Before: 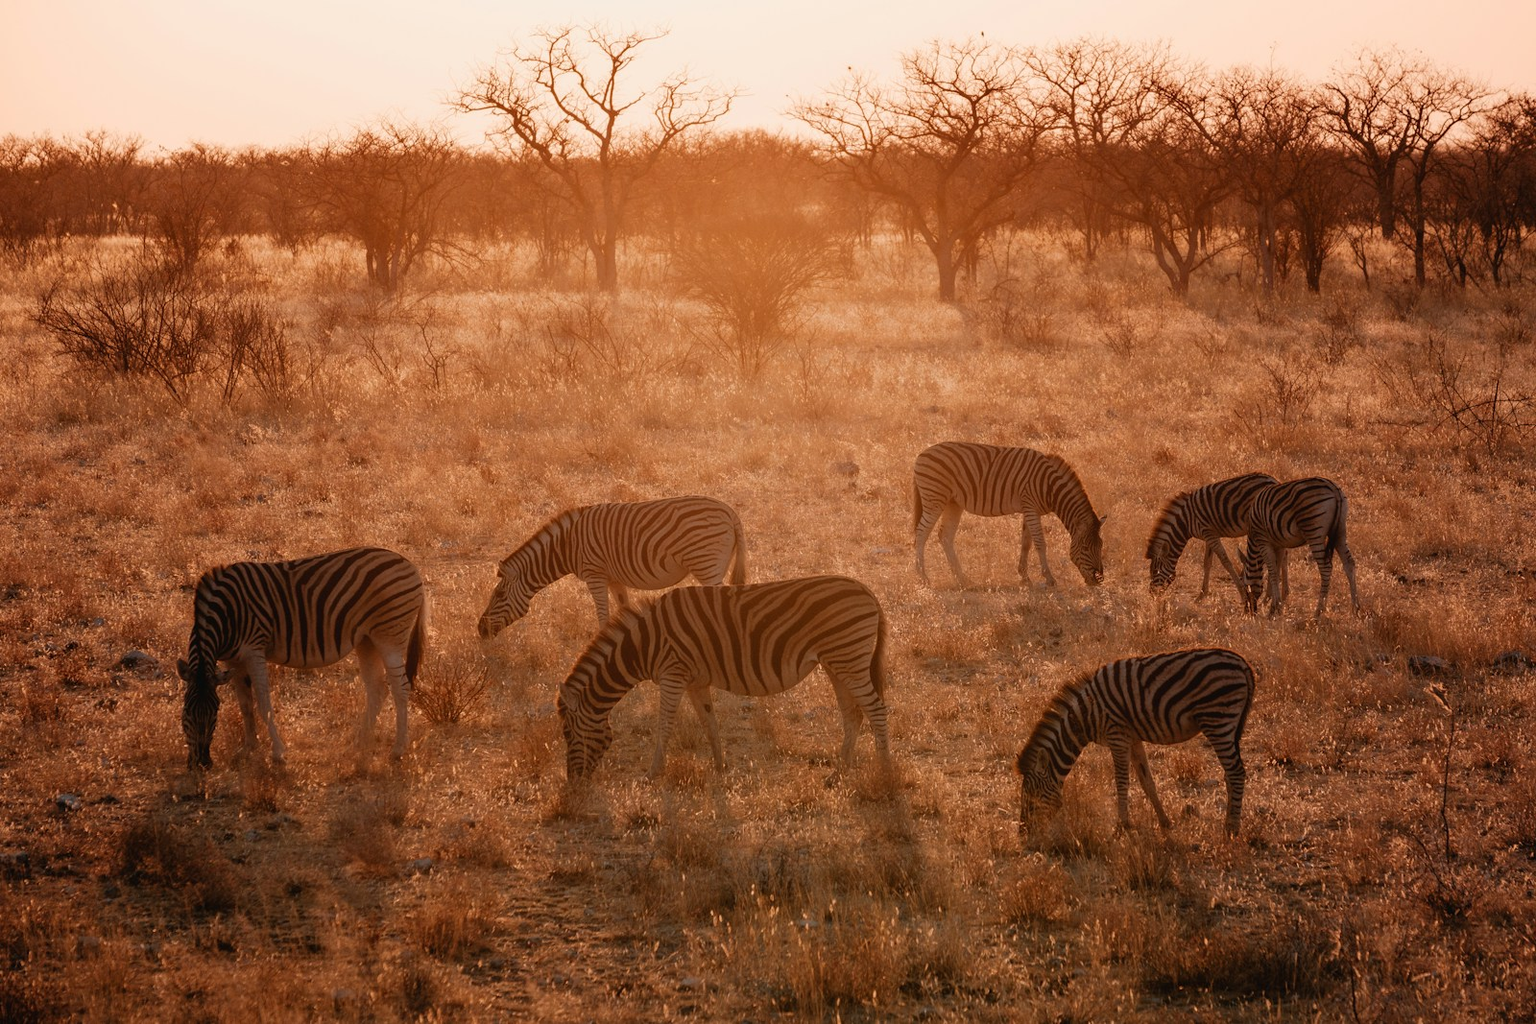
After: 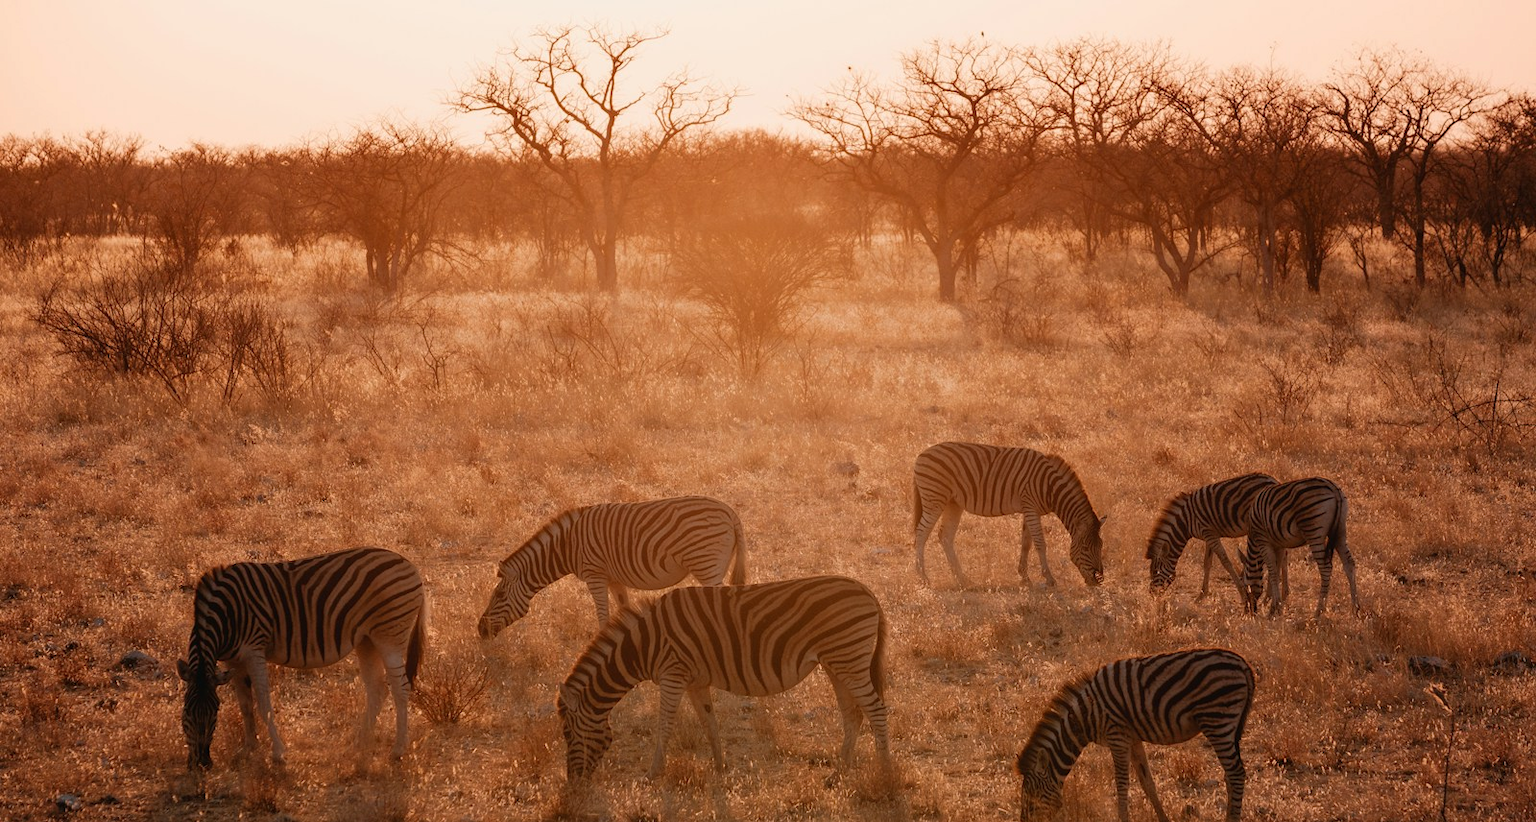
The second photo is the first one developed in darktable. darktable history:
crop: bottom 19.674%
tone equalizer: edges refinement/feathering 500, mask exposure compensation -1.57 EV, preserve details no
